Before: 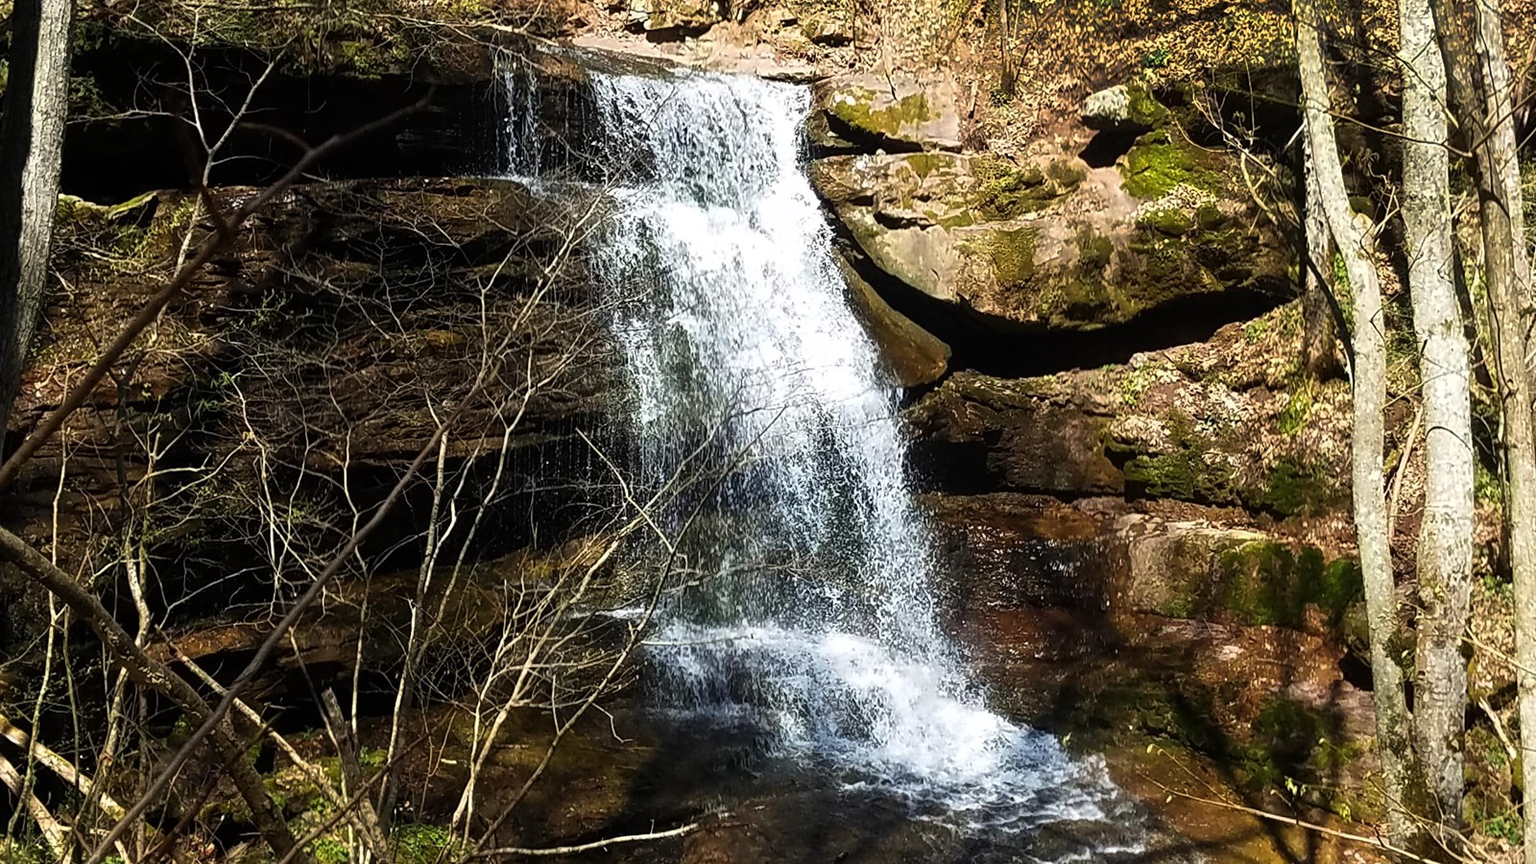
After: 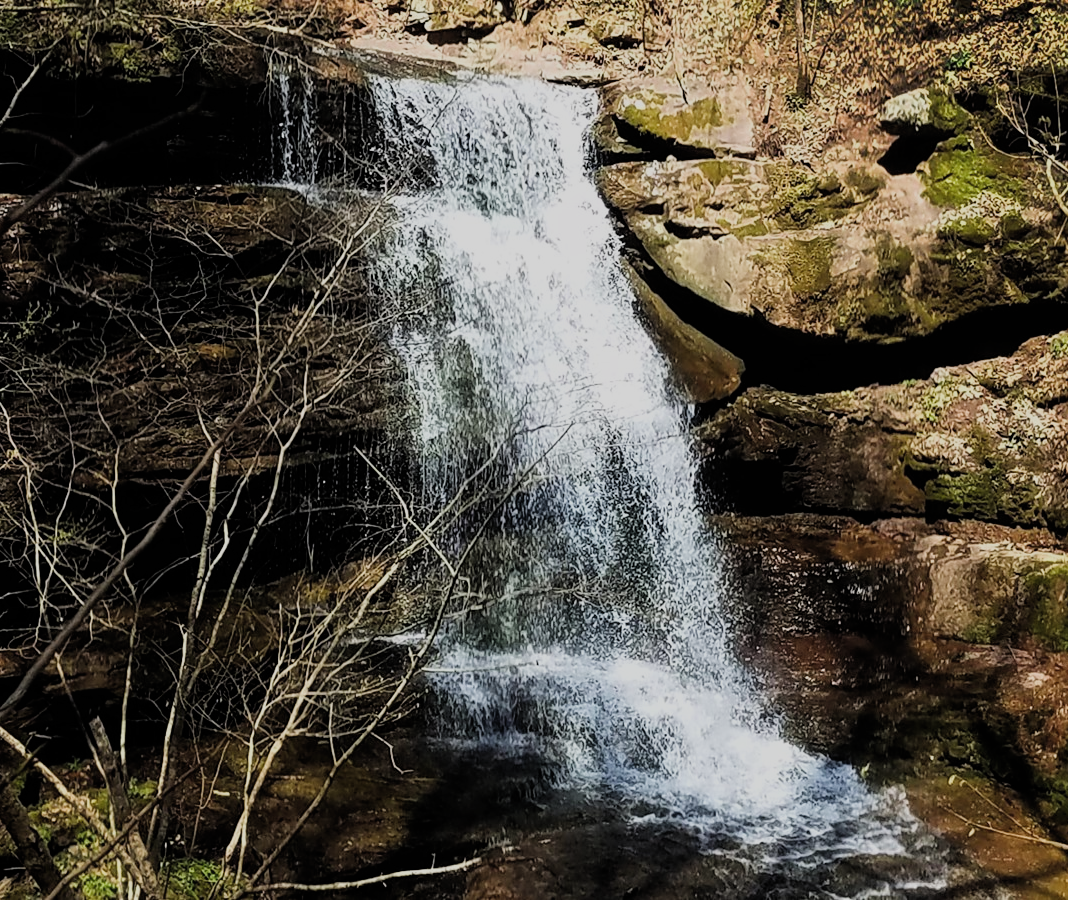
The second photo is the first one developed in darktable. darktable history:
crop: left 15.375%, right 17.827%
filmic rgb: black relative exposure -7.65 EV, white relative exposure 4.56 EV, threshold 3 EV, hardness 3.61, color science v4 (2020), enable highlight reconstruction true
